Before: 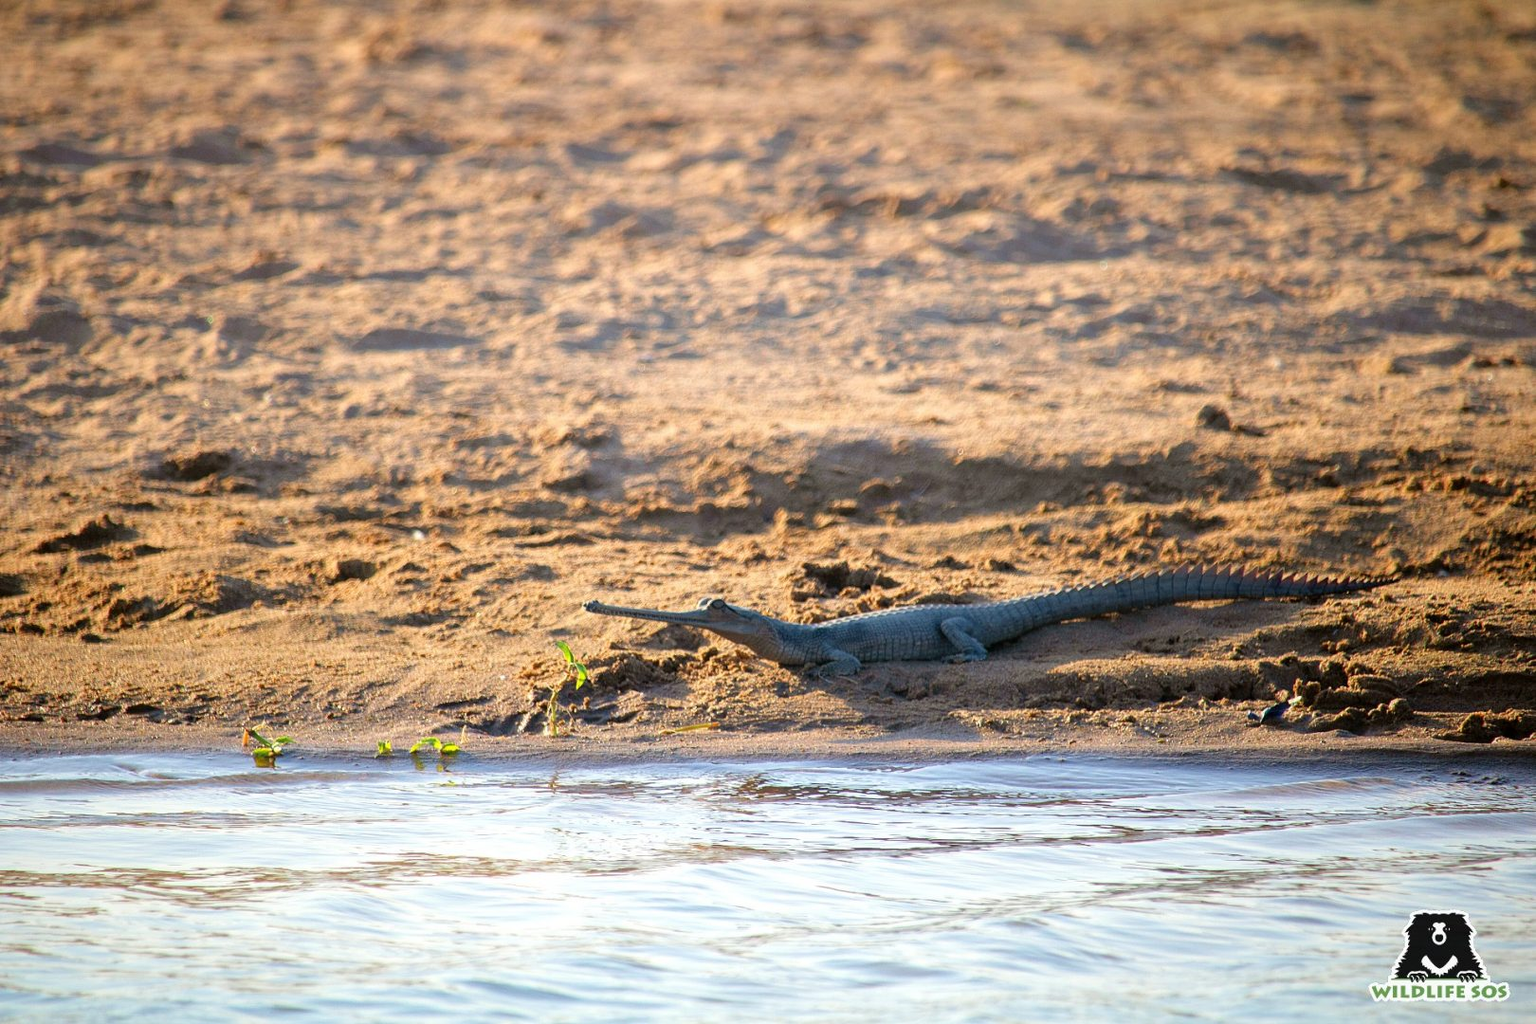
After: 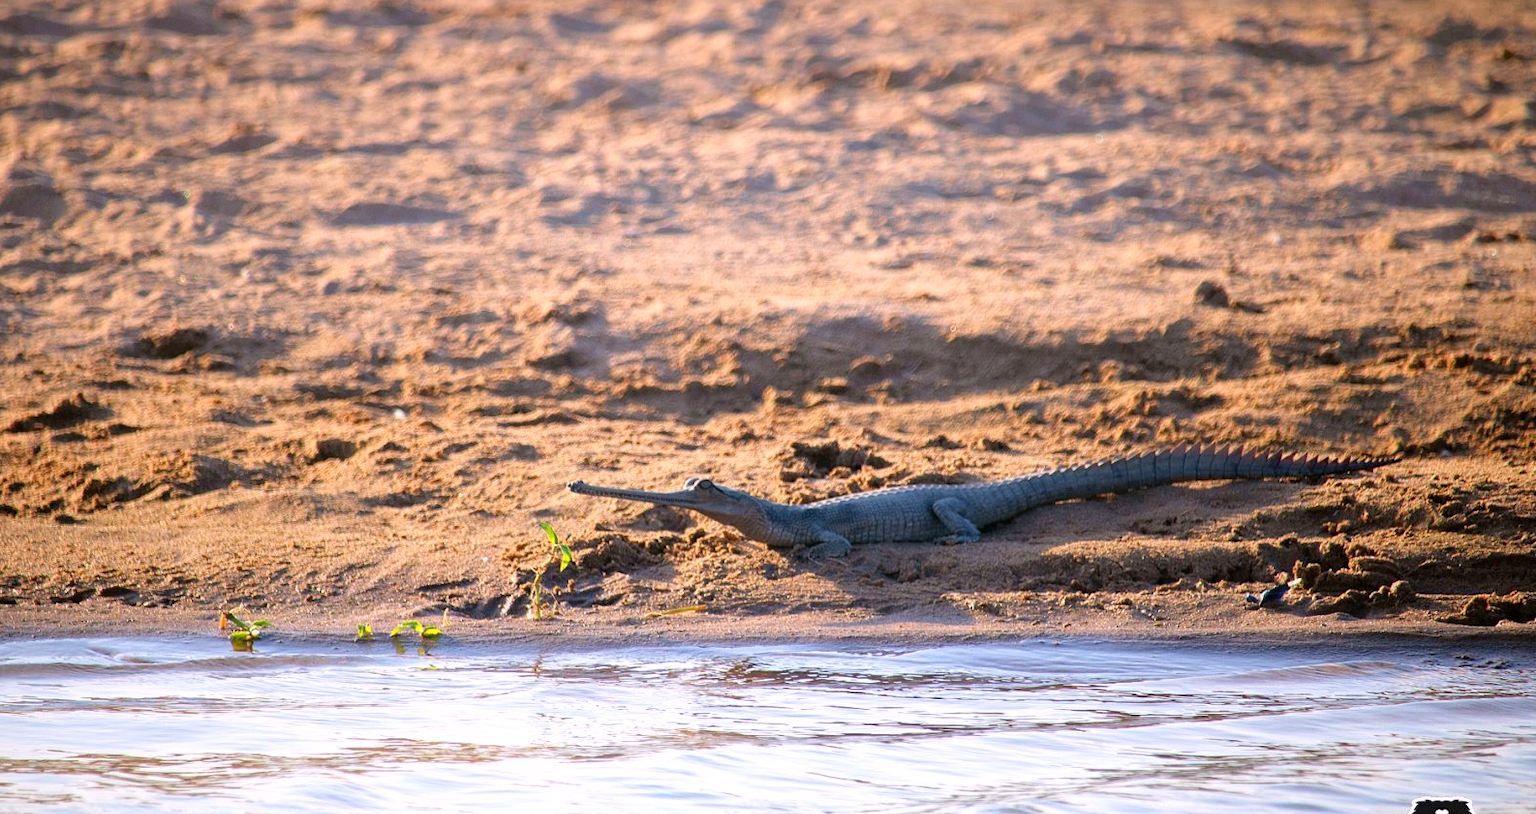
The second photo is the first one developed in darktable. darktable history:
white balance: red 1.05, blue 1.072
crop and rotate: left 1.814%, top 12.818%, right 0.25%, bottom 9.225%
